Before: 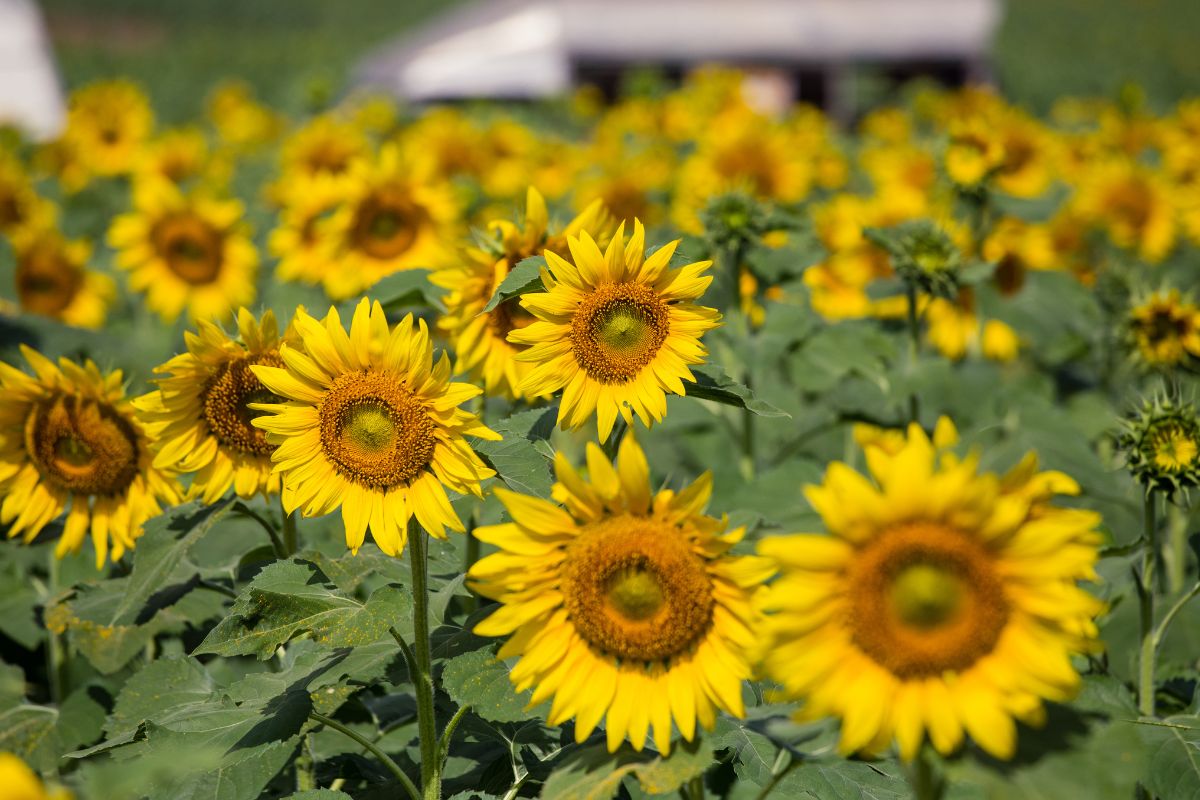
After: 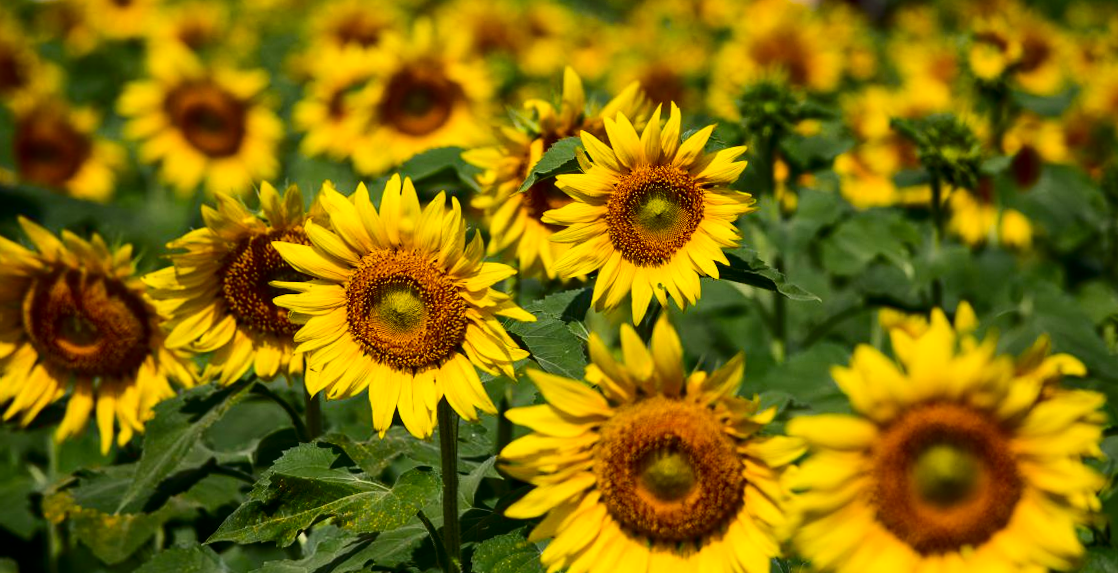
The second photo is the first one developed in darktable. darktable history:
crop and rotate: angle 0.03°, top 11.643%, right 5.651%, bottom 11.189%
contrast brightness saturation: contrast 0.22, brightness -0.19, saturation 0.24
rotate and perspective: rotation 0.679°, lens shift (horizontal) 0.136, crop left 0.009, crop right 0.991, crop top 0.078, crop bottom 0.95
